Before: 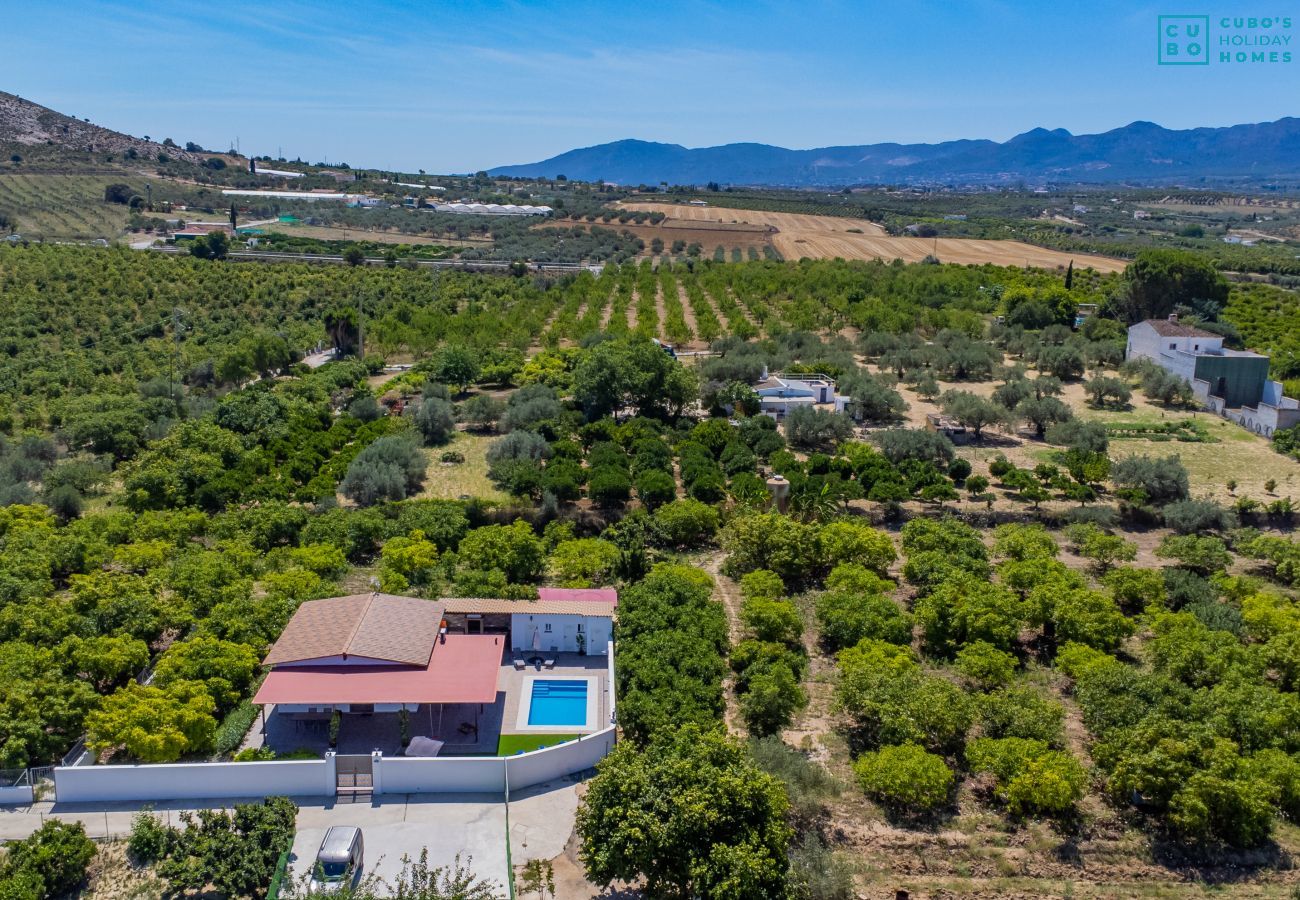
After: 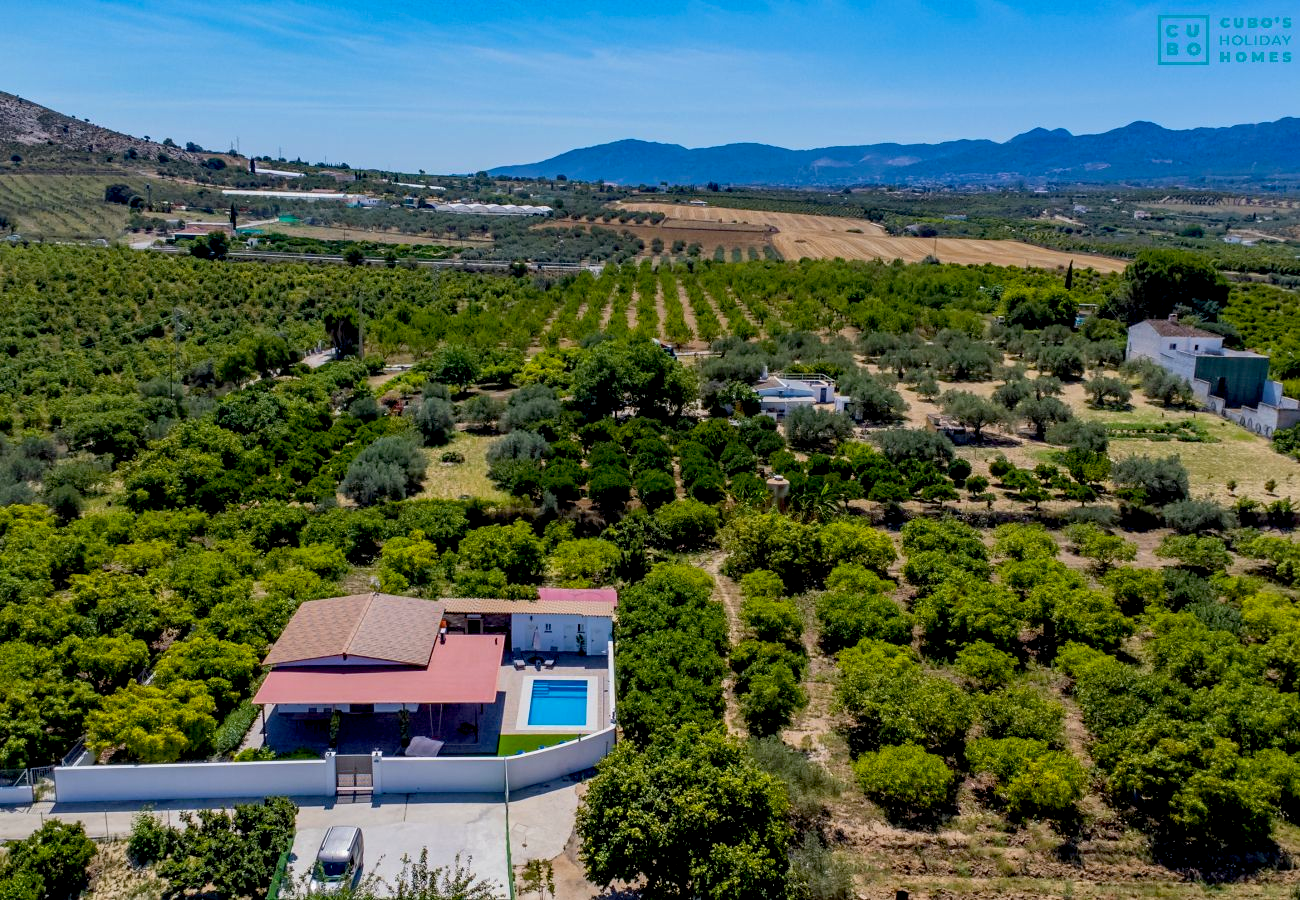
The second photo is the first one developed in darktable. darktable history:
exposure: black level correction 0.017, exposure -0.005 EV, compensate exposure bias true, compensate highlight preservation false
color balance rgb: shadows lift › luminance -9.856%, shadows lift › chroma 0.822%, shadows lift › hue 115.21°, perceptual saturation grading › global saturation 0.219%, global vibrance 20%
